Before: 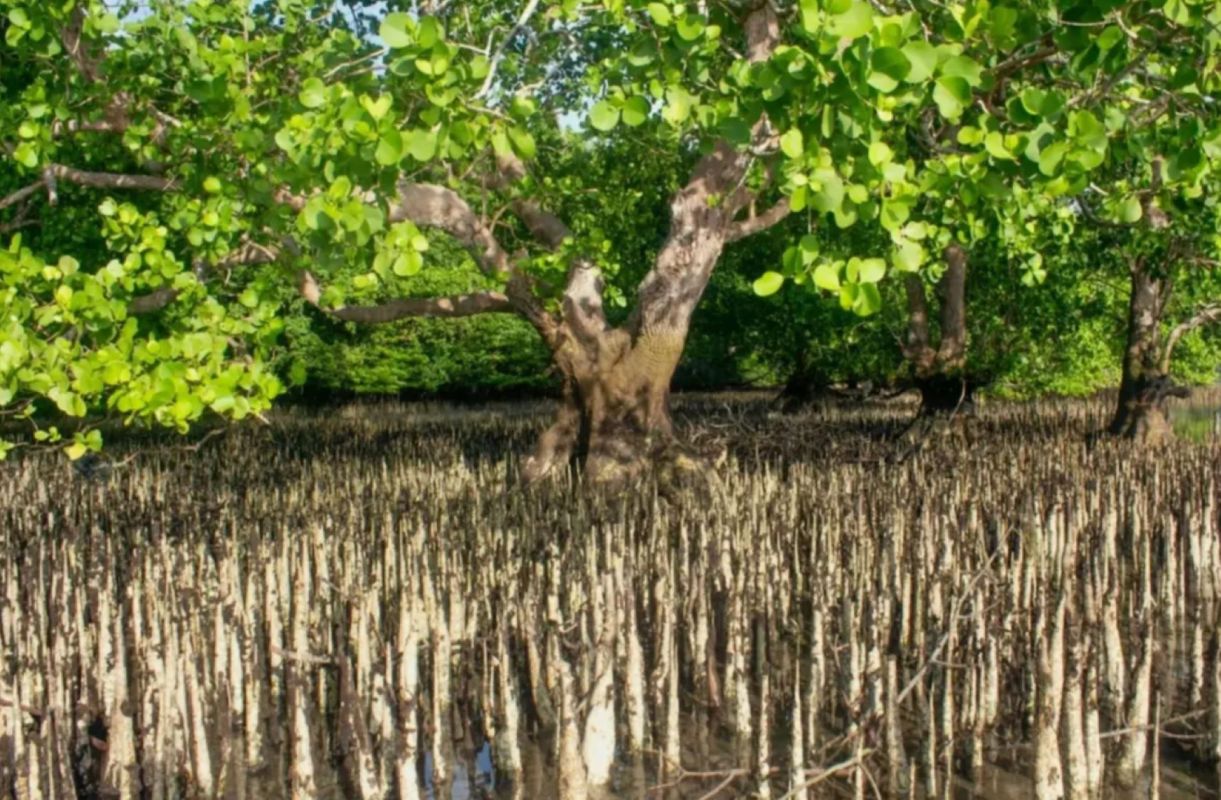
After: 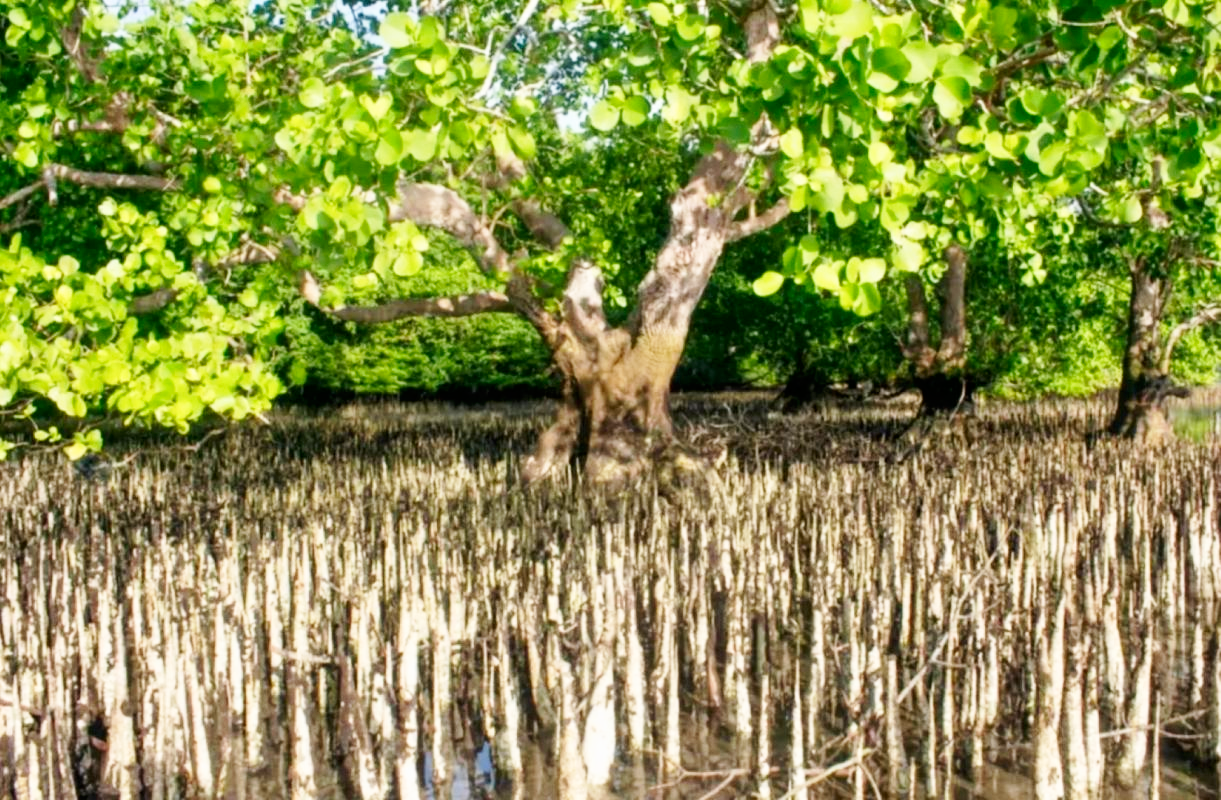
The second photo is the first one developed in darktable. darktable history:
base curve: curves: ch0 [(0, 0) (0.005, 0.002) (0.15, 0.3) (0.4, 0.7) (0.75, 0.95) (1, 1)], preserve colors none
white balance: red 1.009, blue 1.027
